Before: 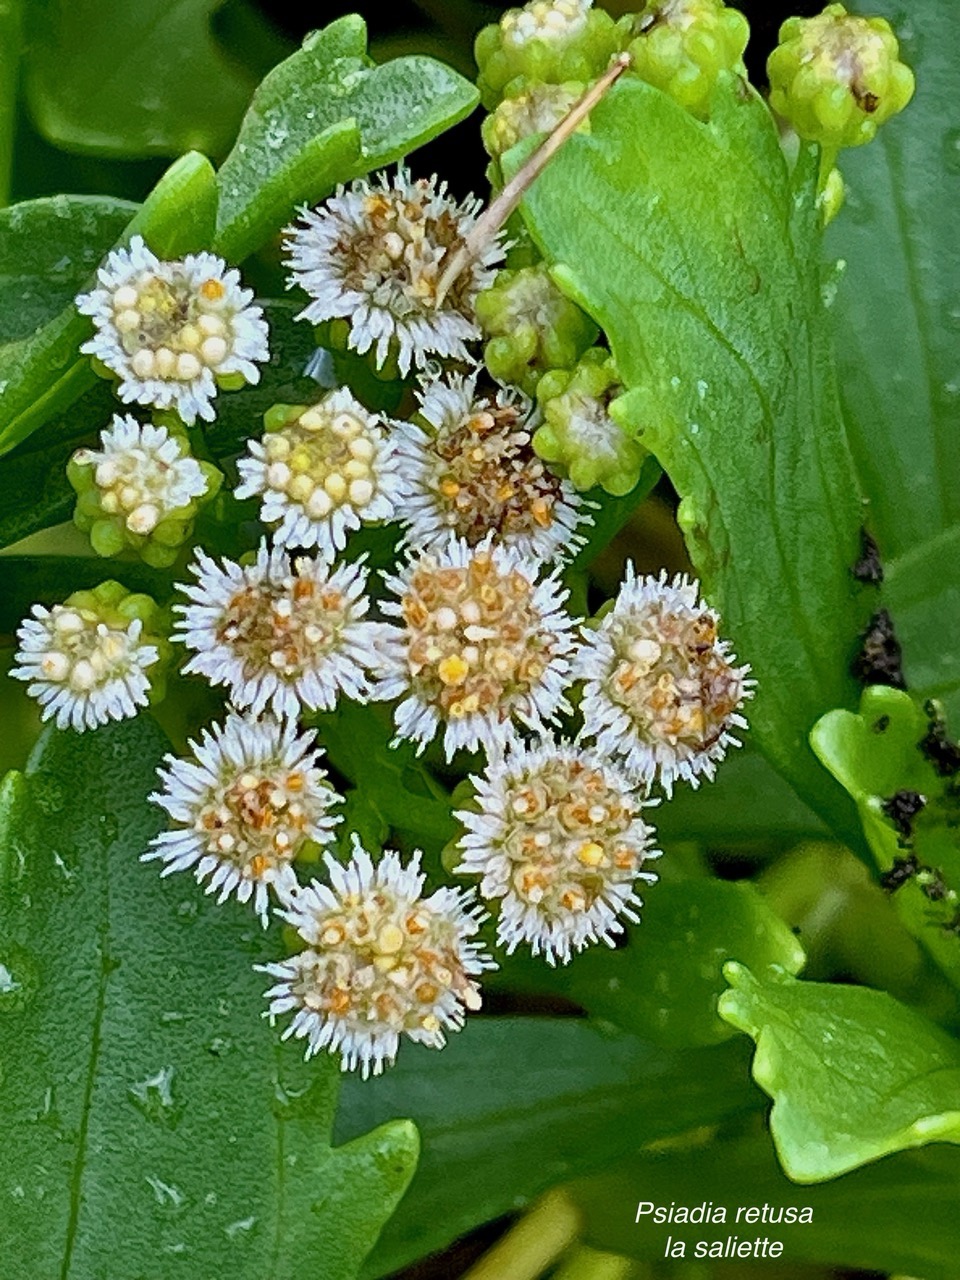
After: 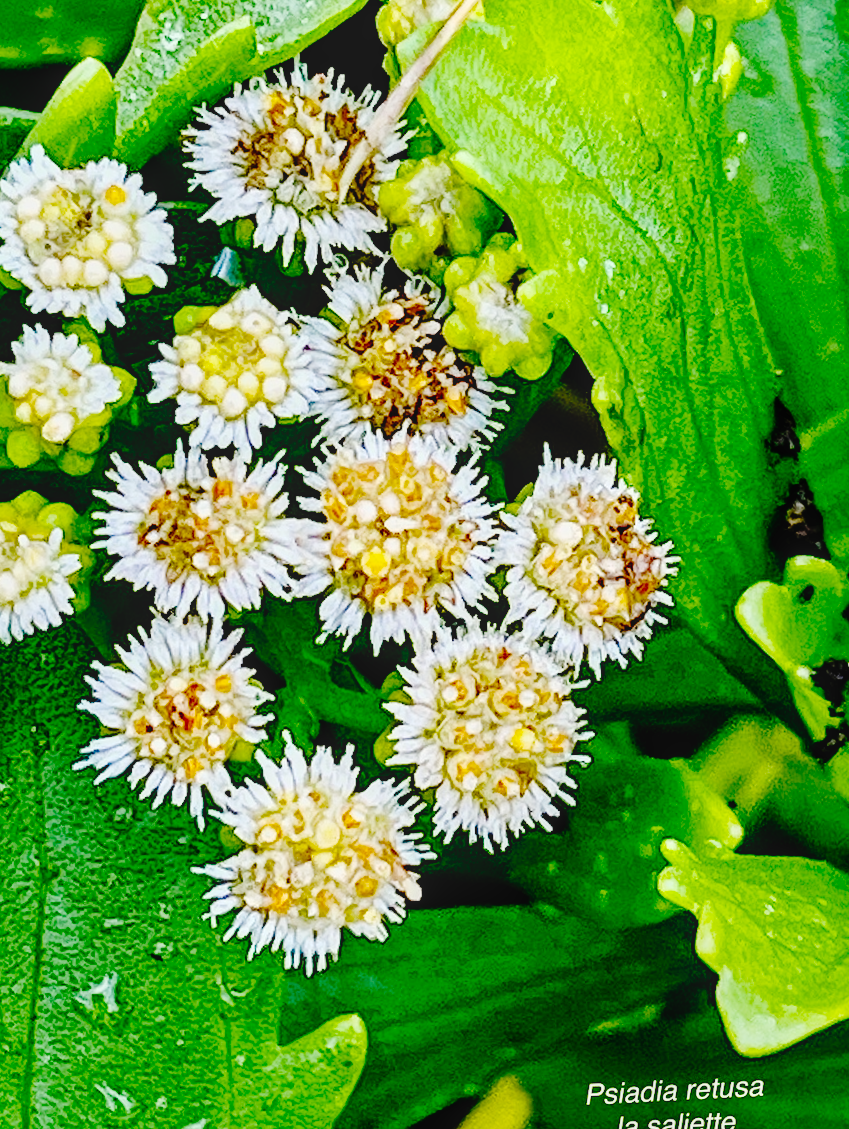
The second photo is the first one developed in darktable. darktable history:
local contrast: detail 109%
base curve: curves: ch0 [(0, 0) (0.036, 0.01) (0.123, 0.254) (0.258, 0.504) (0.507, 0.748) (1, 1)], preserve colors none
color balance rgb: highlights gain › luminance 14.913%, perceptual saturation grading › global saturation 0.792%, global vibrance 20%
exposure: black level correction 0.009, exposure 0.015 EV, compensate highlight preservation false
haze removal: compatibility mode true, adaptive false
crop and rotate: angle 3°, left 5.473%, top 5.713%
